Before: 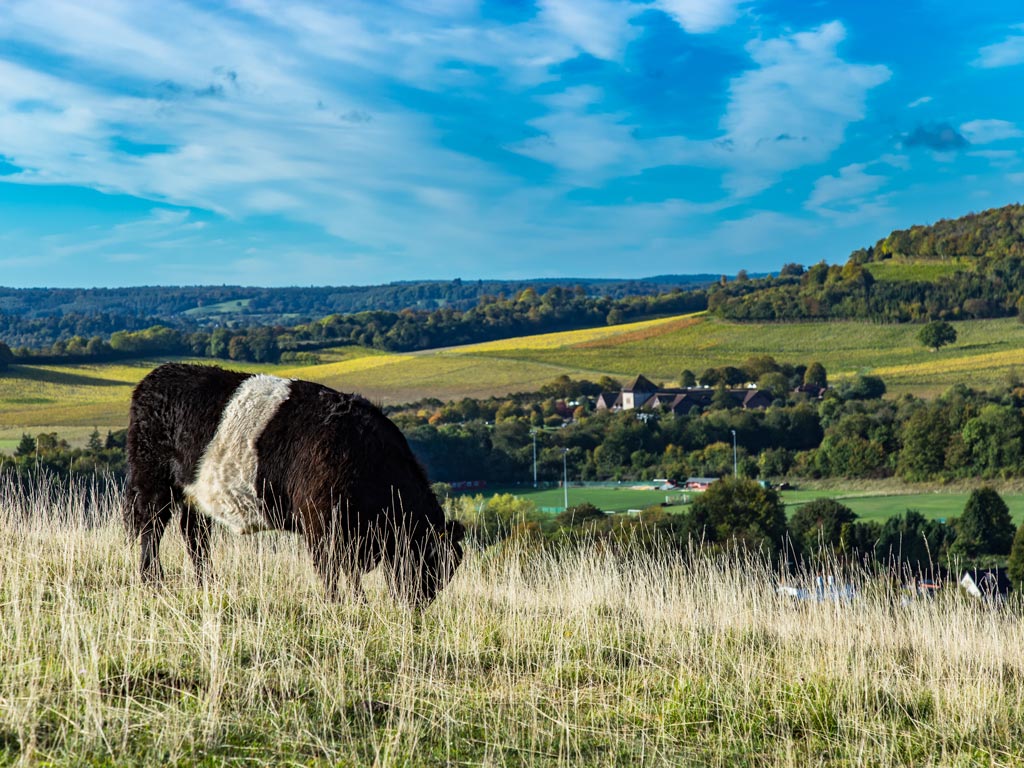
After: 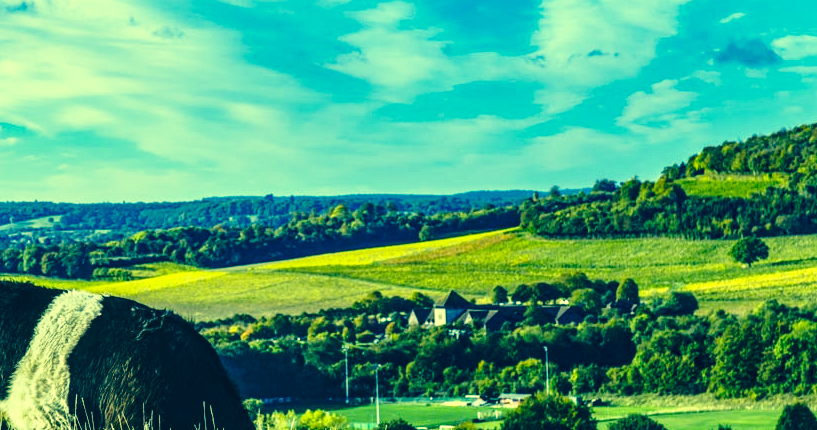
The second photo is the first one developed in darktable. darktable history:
crop: left 18.362%, top 11.067%, right 1.851%, bottom 32.867%
local contrast: detail 150%
base curve: curves: ch0 [(0, 0) (0.036, 0.037) (0.121, 0.228) (0.46, 0.76) (0.859, 0.983) (1, 1)], preserve colors none
contrast brightness saturation: saturation -0.052
color correction: highlights a* -15.6, highlights b* 39.83, shadows a* -39.37, shadows b* -26.13
